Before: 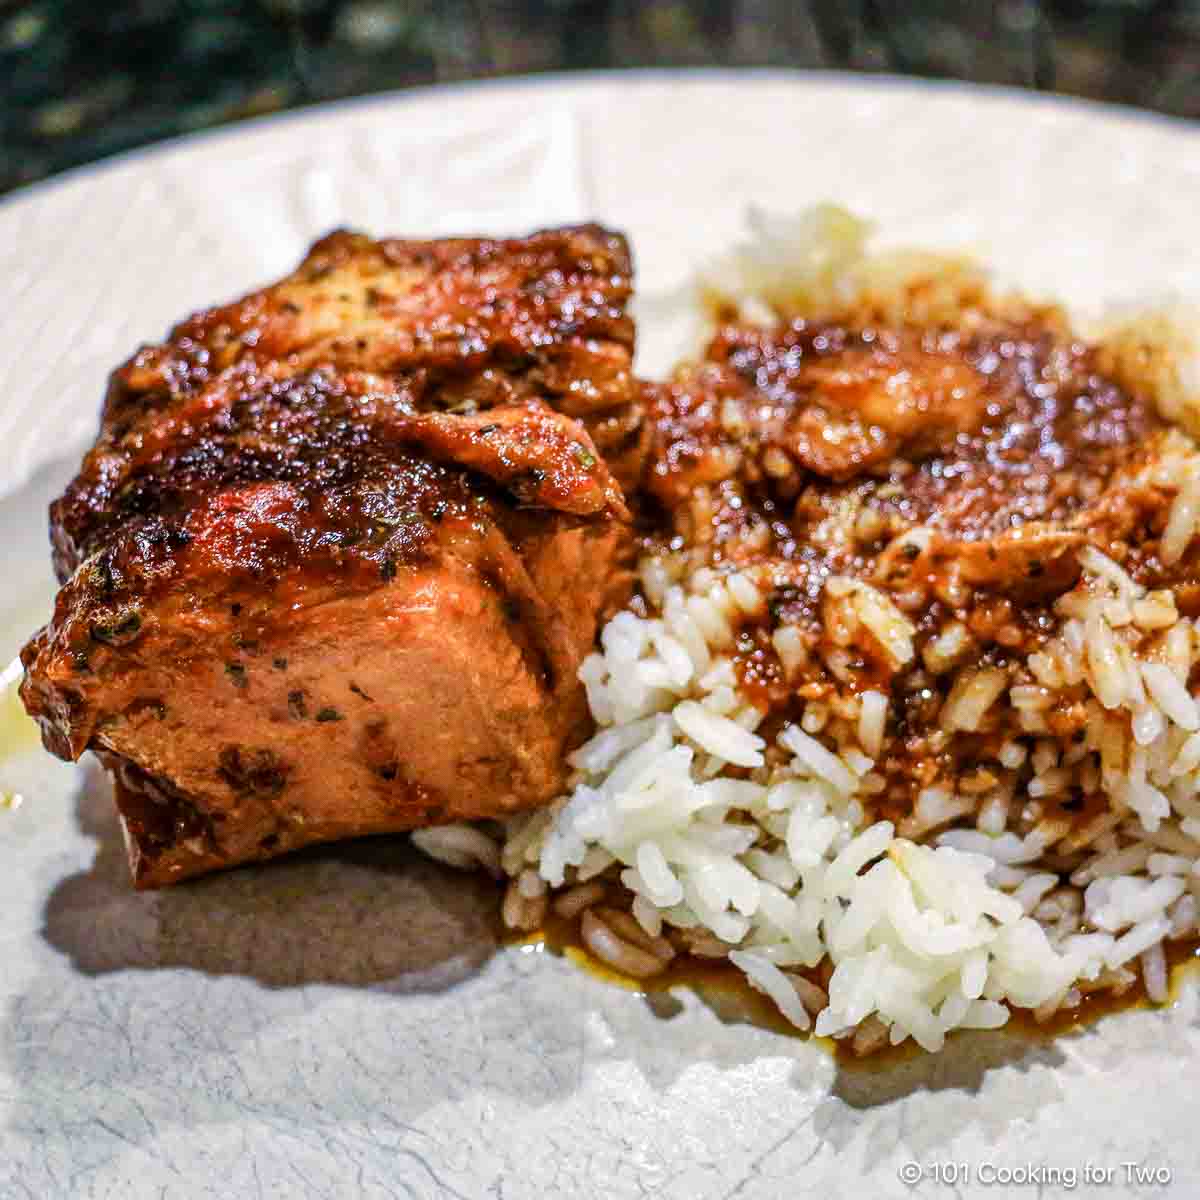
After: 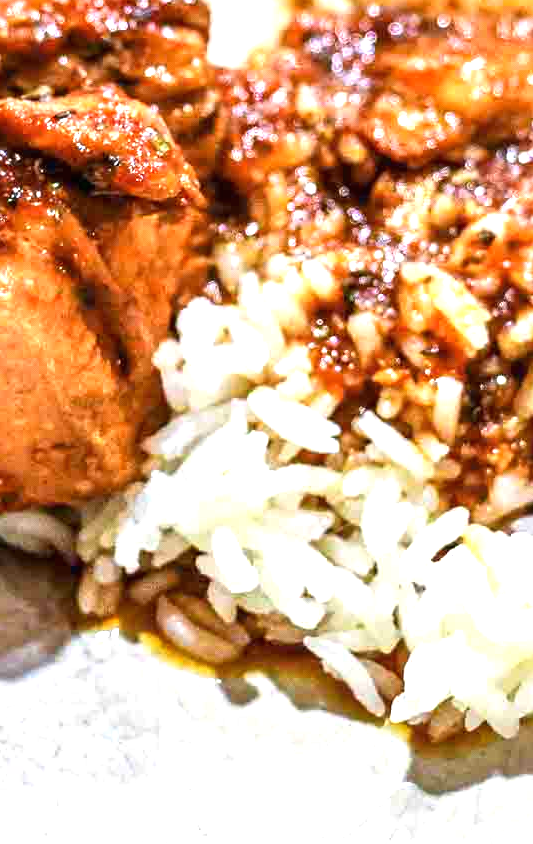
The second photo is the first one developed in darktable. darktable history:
crop: left 35.432%, top 26.233%, right 20.145%, bottom 3.432%
exposure: black level correction 0, exposure 1 EV, compensate exposure bias true, compensate highlight preservation false
